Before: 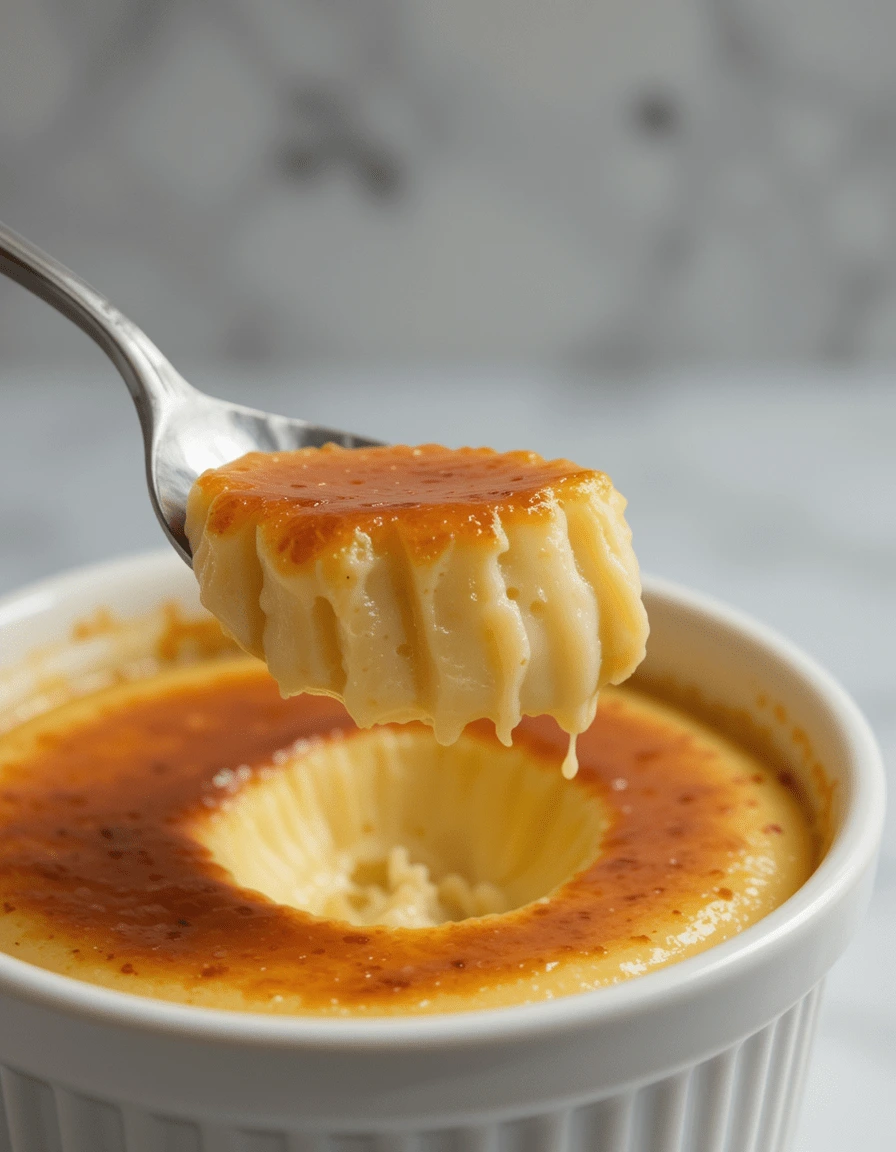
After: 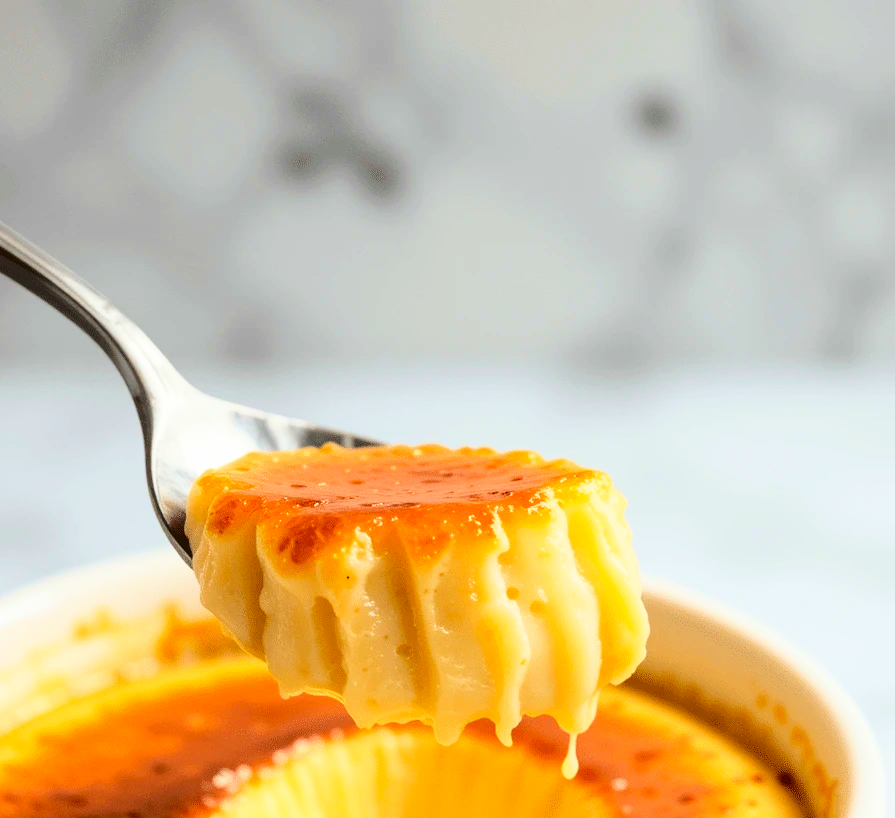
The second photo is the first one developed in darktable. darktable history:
velvia: strength 15.34%
base curve: curves: ch0 [(0, 0) (0.04, 0.03) (0.133, 0.232) (0.448, 0.748) (0.843, 0.968) (1, 1)]
crop: right 0%, bottom 28.914%
contrast brightness saturation: contrast 0.175, saturation 0.306
